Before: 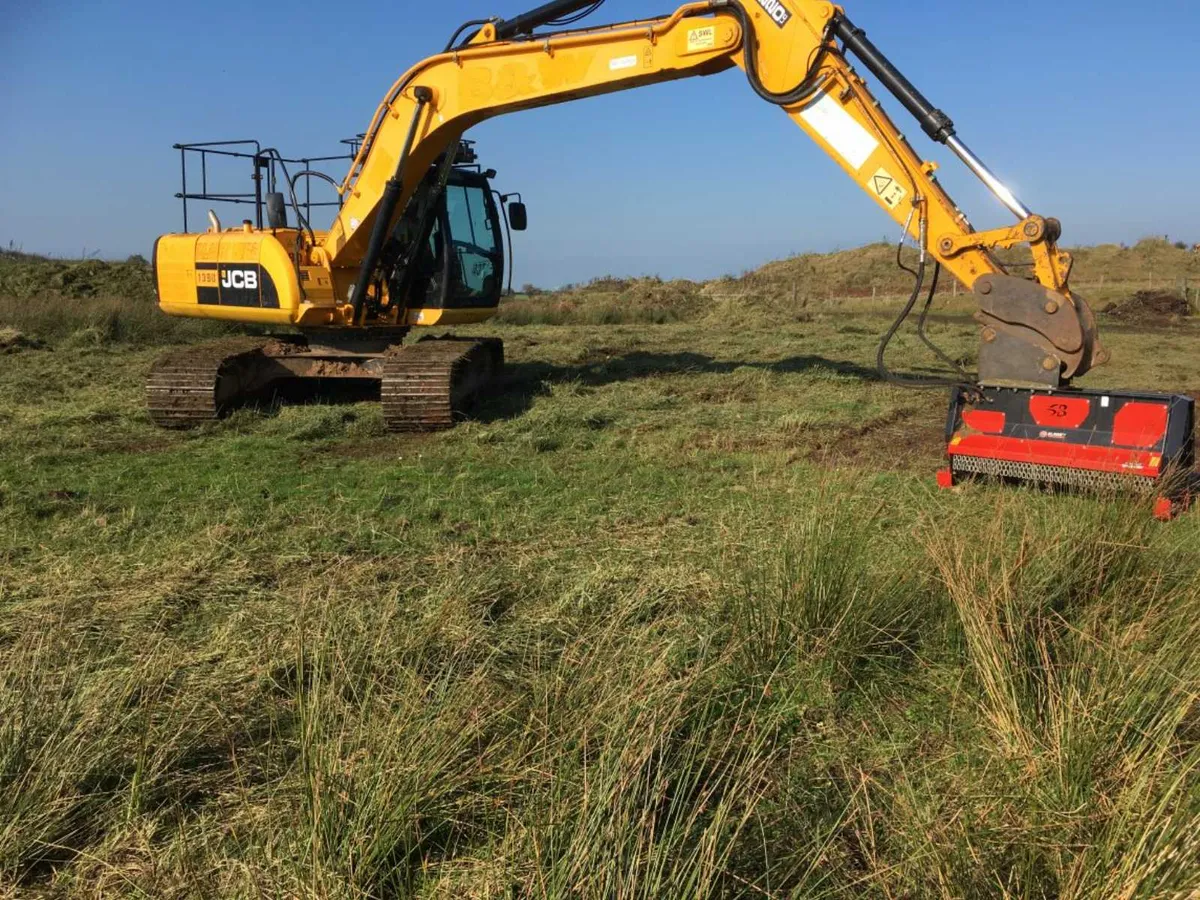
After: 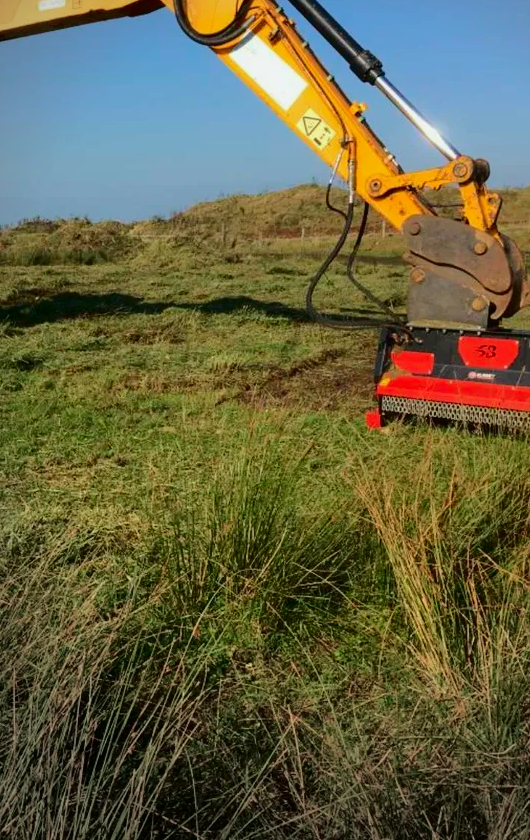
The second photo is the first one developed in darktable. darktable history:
crop: left 47.628%, top 6.643%, right 7.874%
tone curve: curves: ch0 [(0, 0) (0.181, 0.087) (0.498, 0.485) (0.78, 0.742) (0.993, 0.954)]; ch1 [(0, 0) (0.311, 0.149) (0.395, 0.349) (0.488, 0.477) (0.612, 0.641) (1, 1)]; ch2 [(0, 0) (0.5, 0.5) (0.638, 0.667) (1, 1)], color space Lab, independent channels, preserve colors none
vignetting: fall-off start 73.57%, center (0.22, -0.235)
